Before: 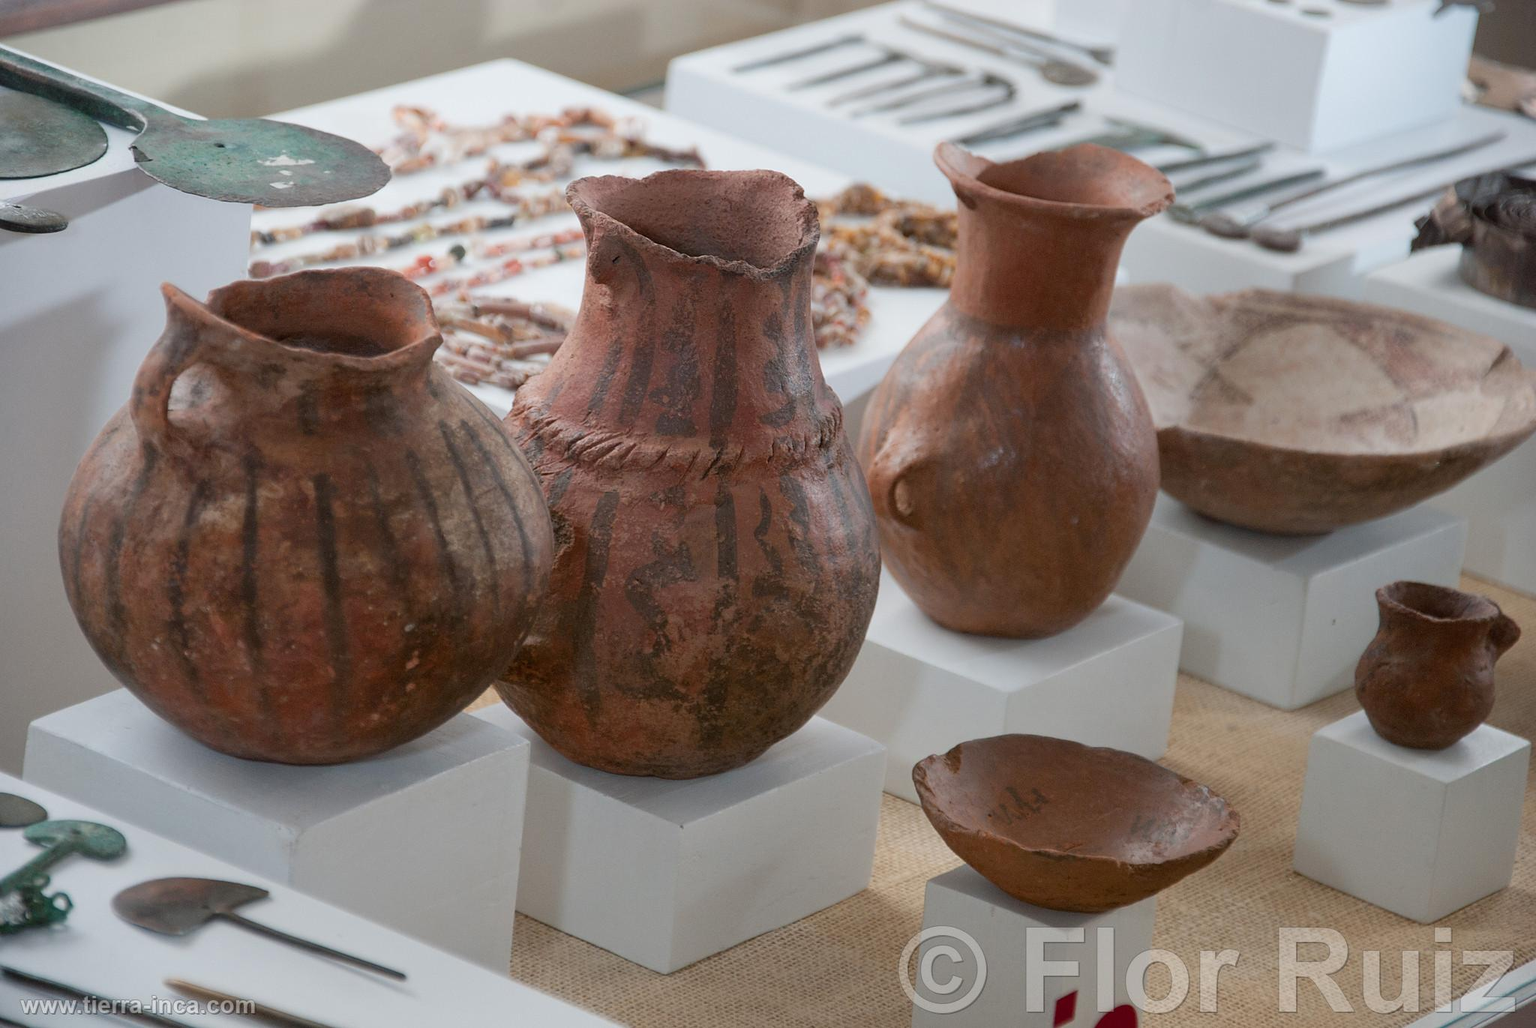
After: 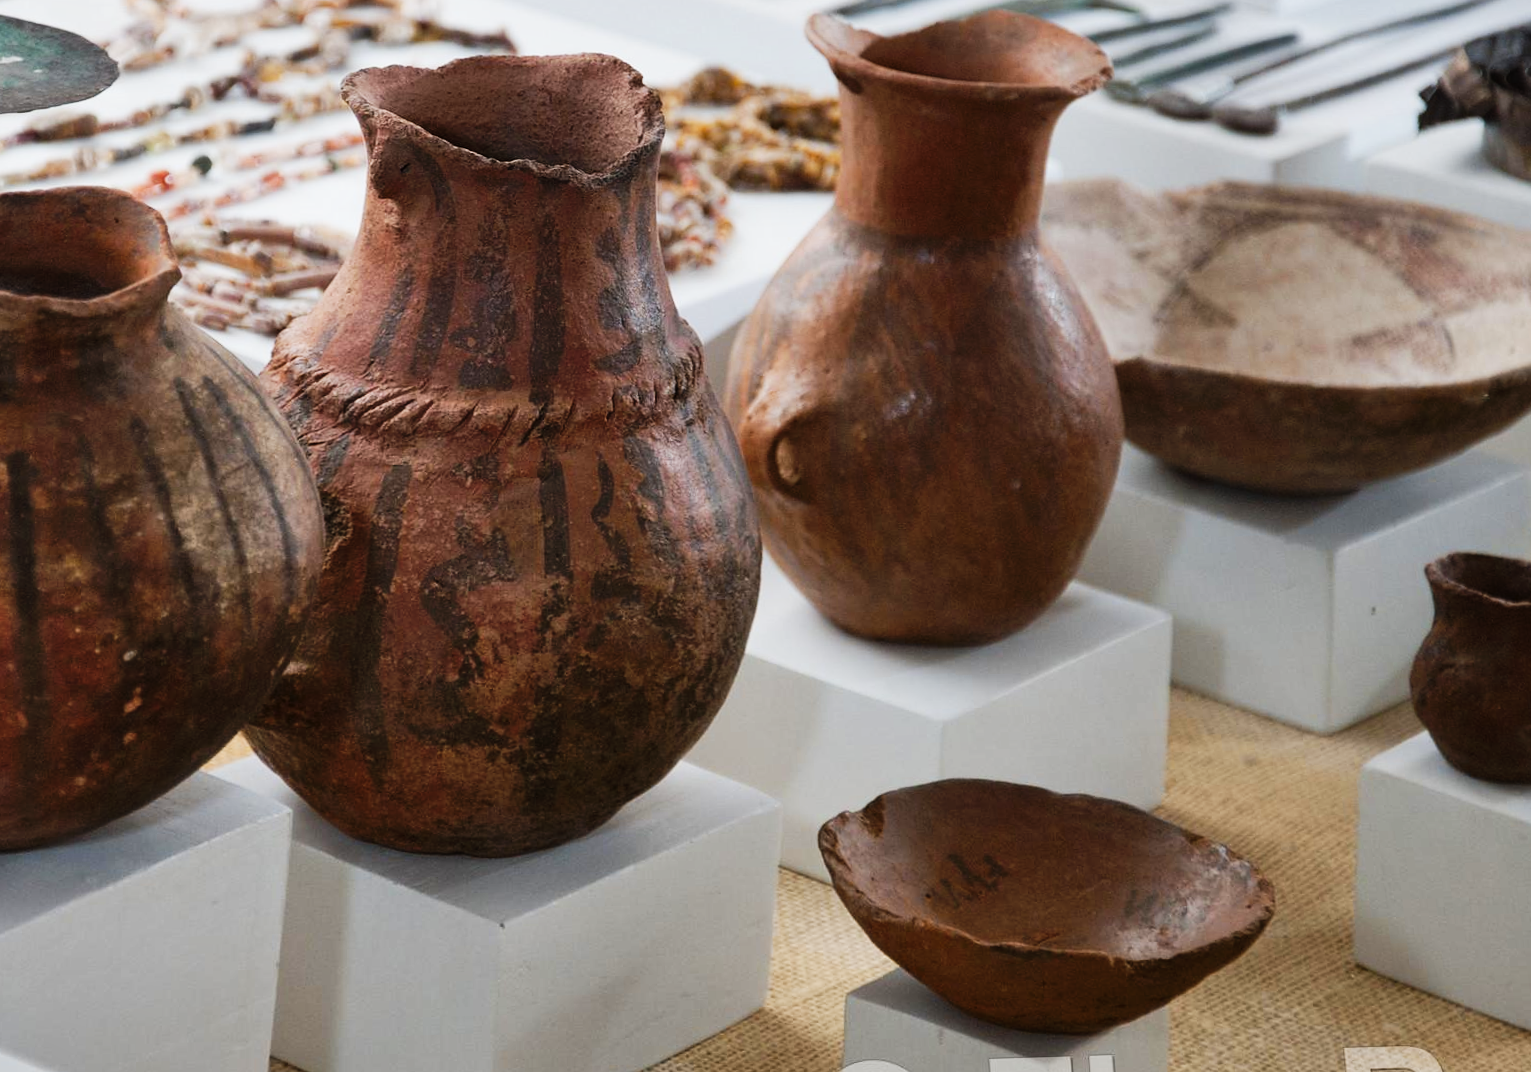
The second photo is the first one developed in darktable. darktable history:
color contrast: green-magenta contrast 0.81
crop: left 19.159%, top 9.58%, bottom 9.58%
tone curve: curves: ch0 [(0, 0) (0.003, 0.002) (0.011, 0.006) (0.025, 0.014) (0.044, 0.02) (0.069, 0.027) (0.1, 0.036) (0.136, 0.05) (0.177, 0.081) (0.224, 0.118) (0.277, 0.183) (0.335, 0.262) (0.399, 0.351) (0.468, 0.456) (0.543, 0.571) (0.623, 0.692) (0.709, 0.795) (0.801, 0.88) (0.898, 0.948) (1, 1)], preserve colors none
shadows and highlights: highlights color adjustment 0%, low approximation 0.01, soften with gaussian
rotate and perspective: rotation -1.68°, lens shift (vertical) -0.146, crop left 0.049, crop right 0.912, crop top 0.032, crop bottom 0.96
